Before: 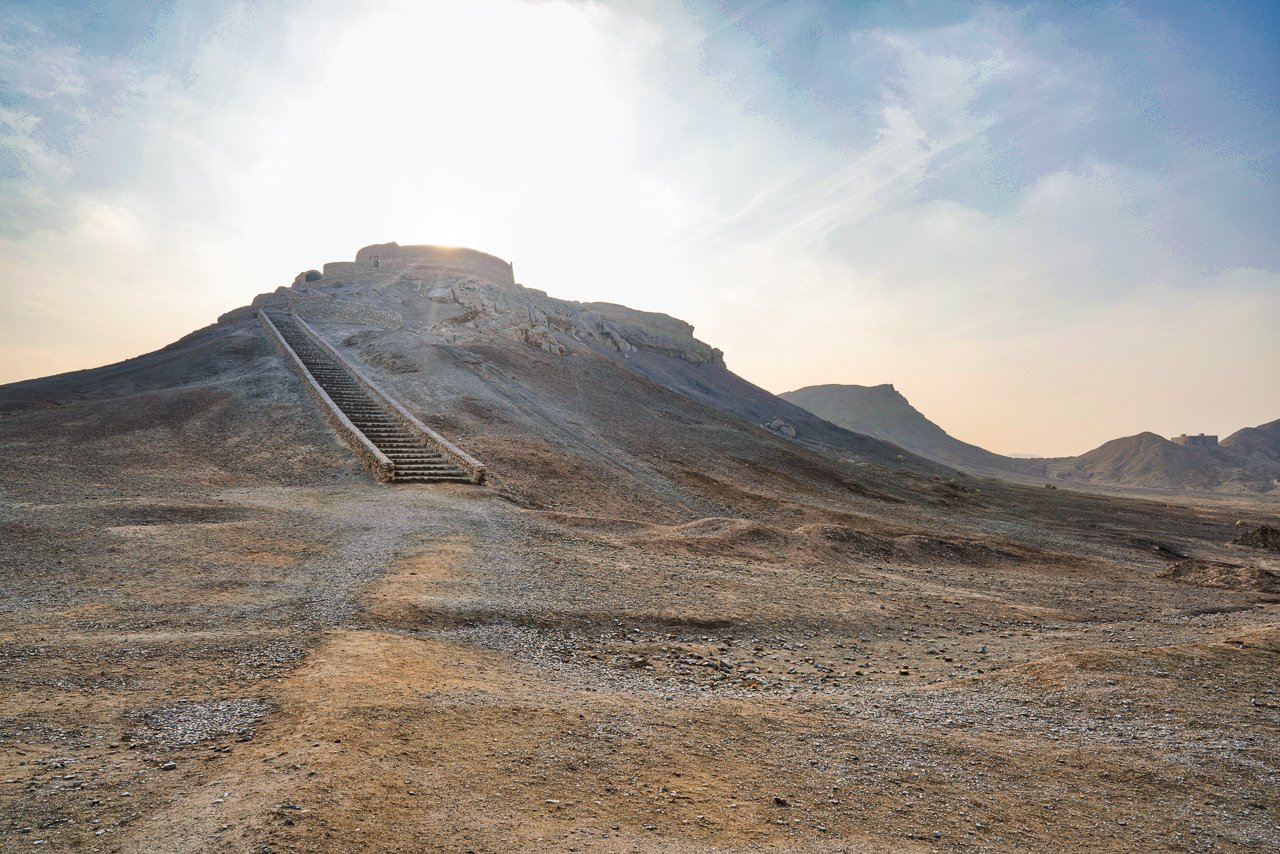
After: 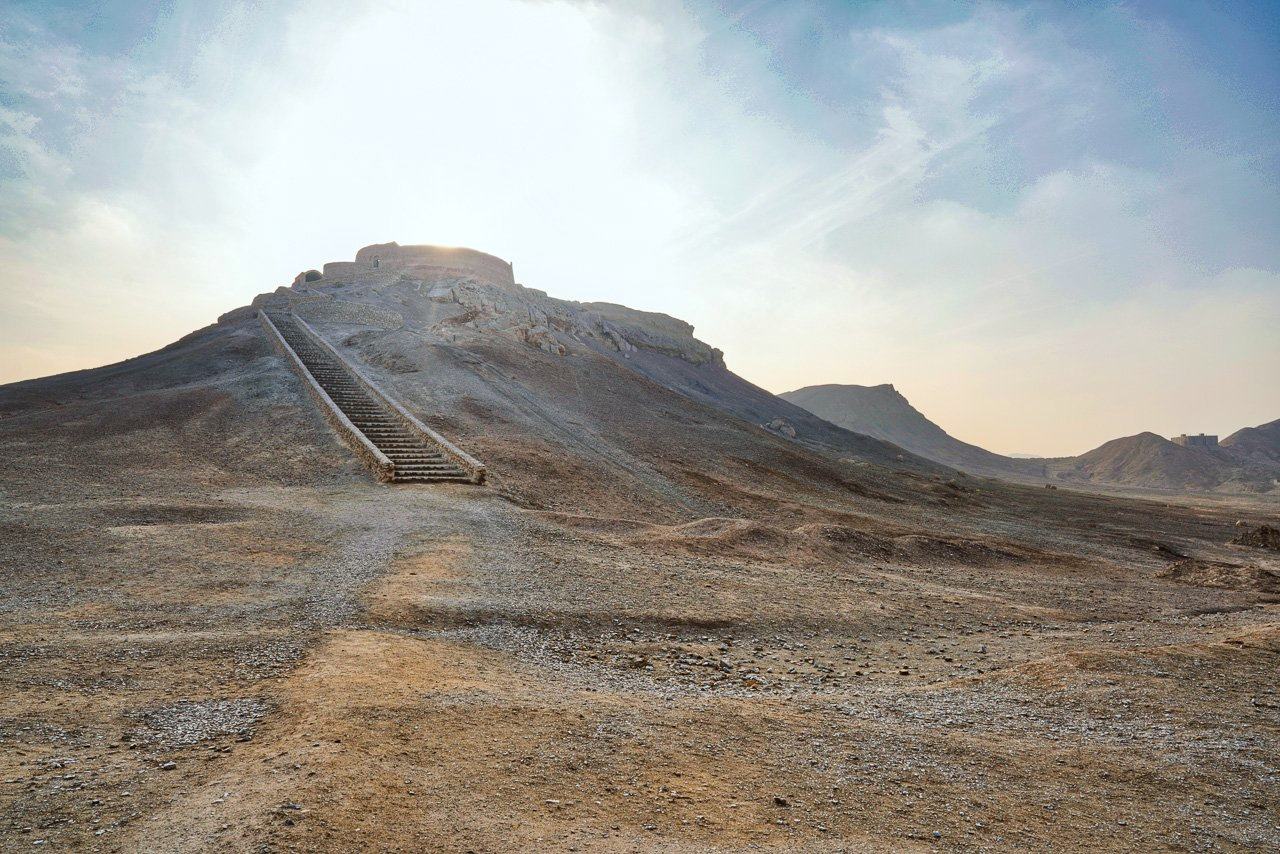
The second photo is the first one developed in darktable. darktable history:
color correction: highlights a* -2.98, highlights b* -2.01, shadows a* 2.22, shadows b* 2.98
